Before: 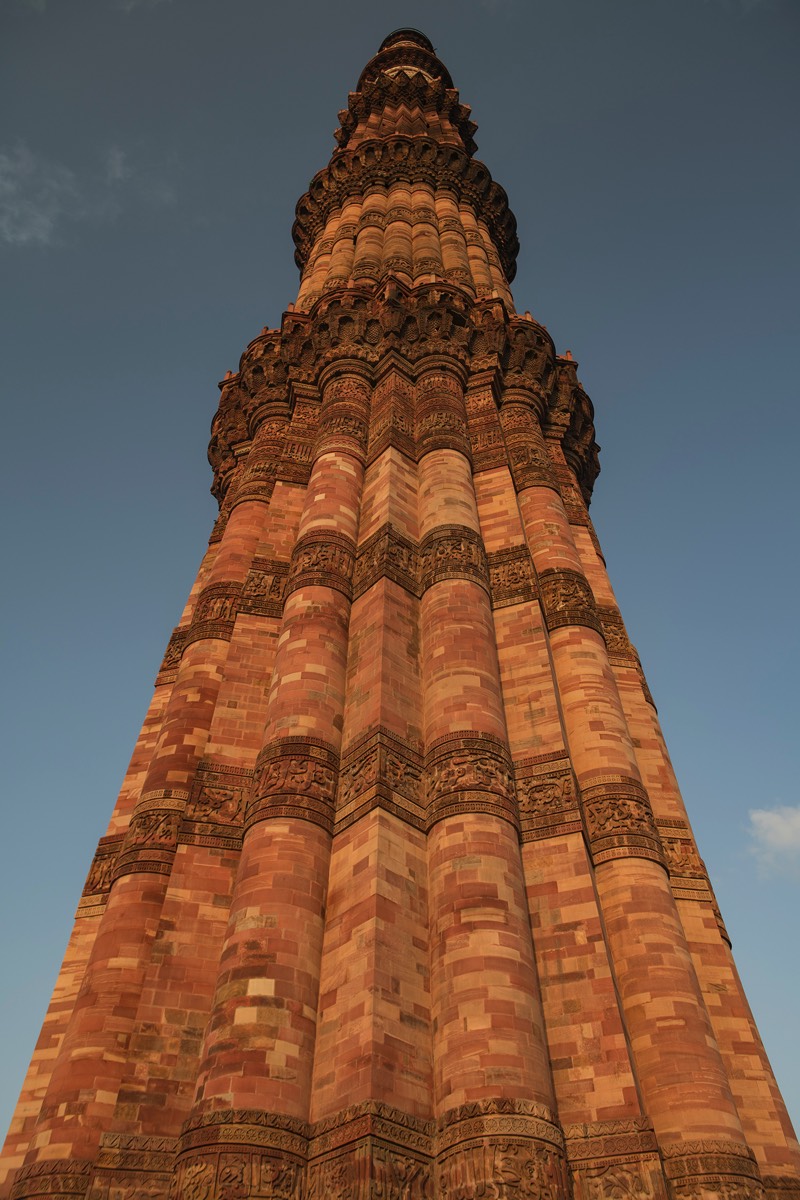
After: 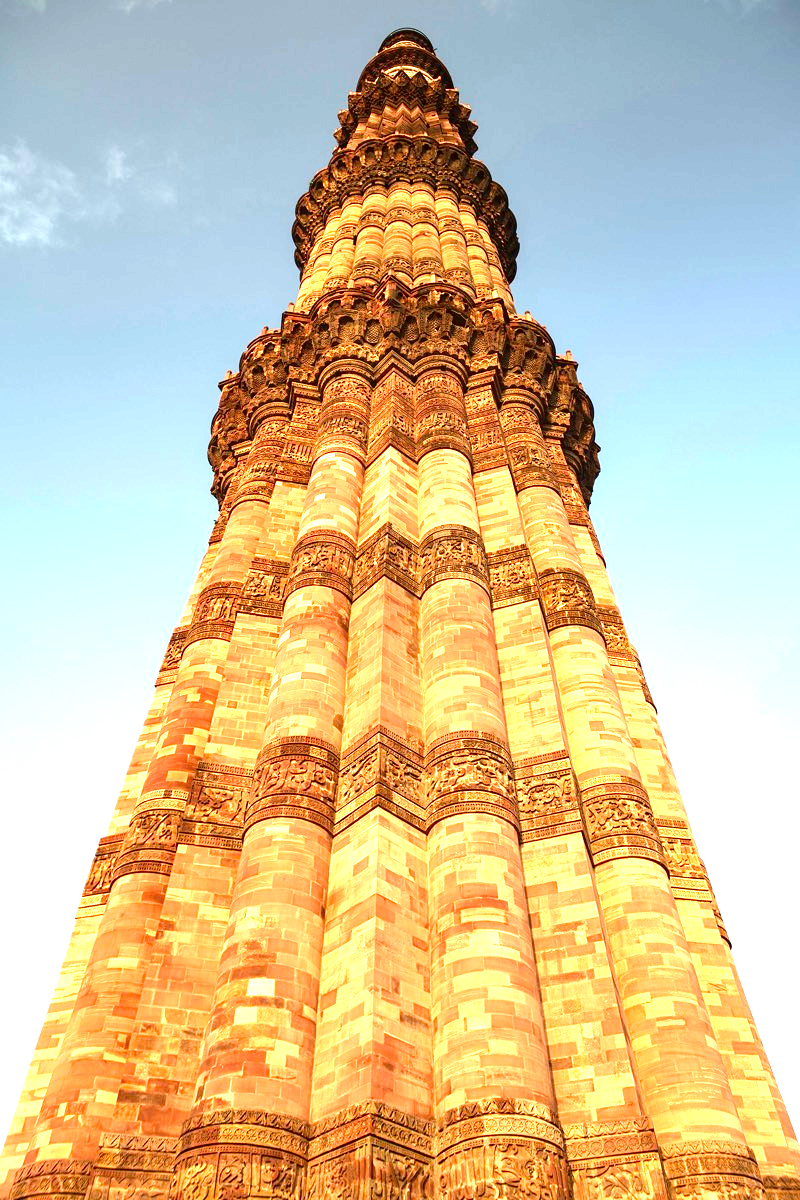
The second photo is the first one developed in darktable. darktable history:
exposure: exposure 2.207 EV, compensate highlight preservation false
contrast brightness saturation: contrast 0.13, brightness -0.24, saturation 0.14
